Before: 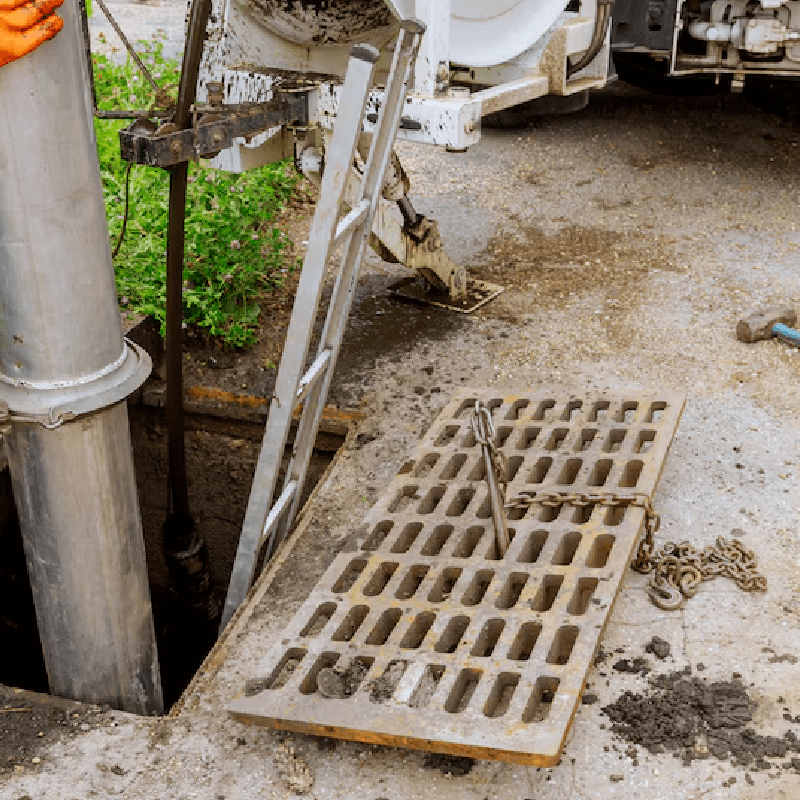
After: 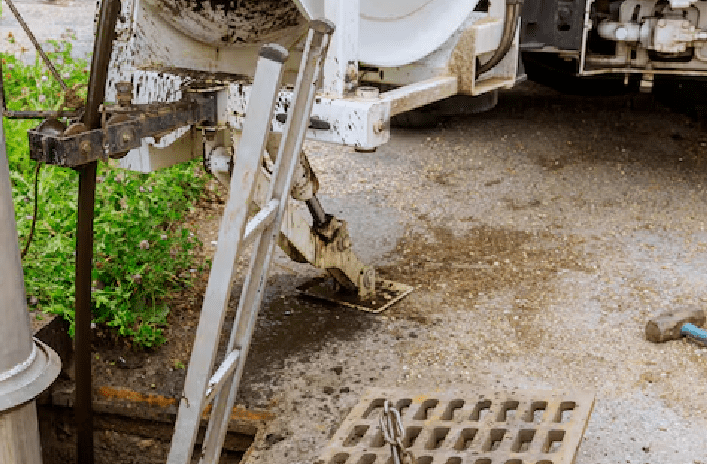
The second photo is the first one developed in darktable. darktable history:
crop and rotate: left 11.609%, bottom 41.982%
